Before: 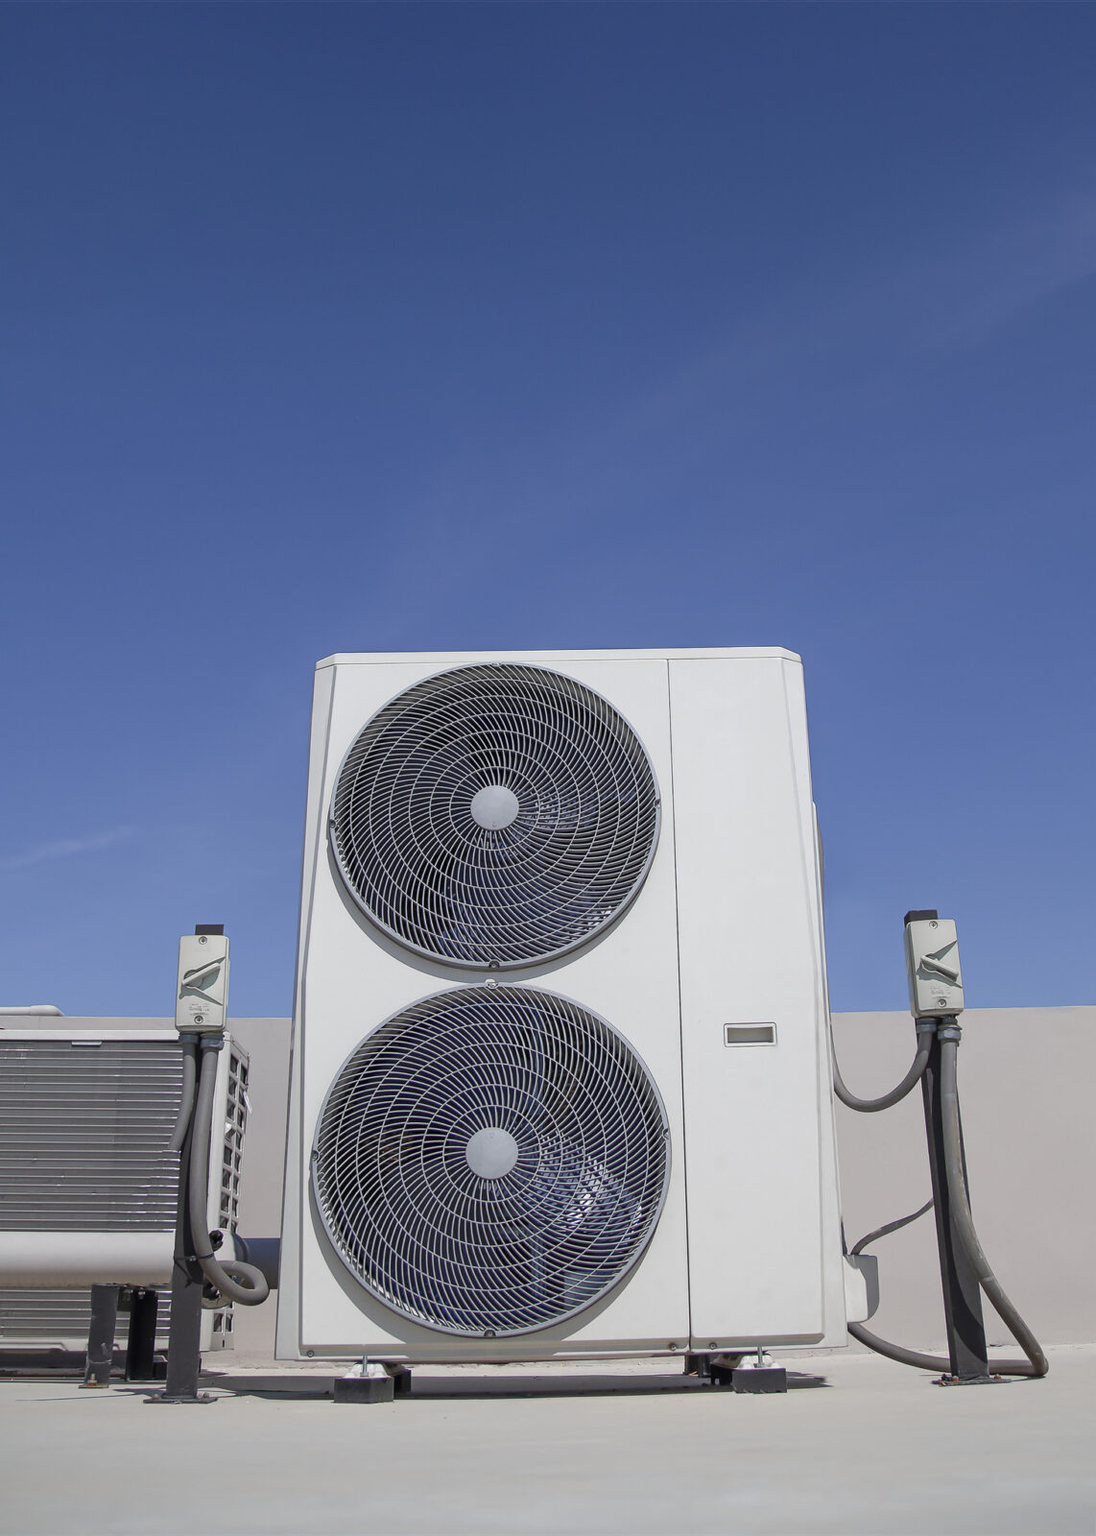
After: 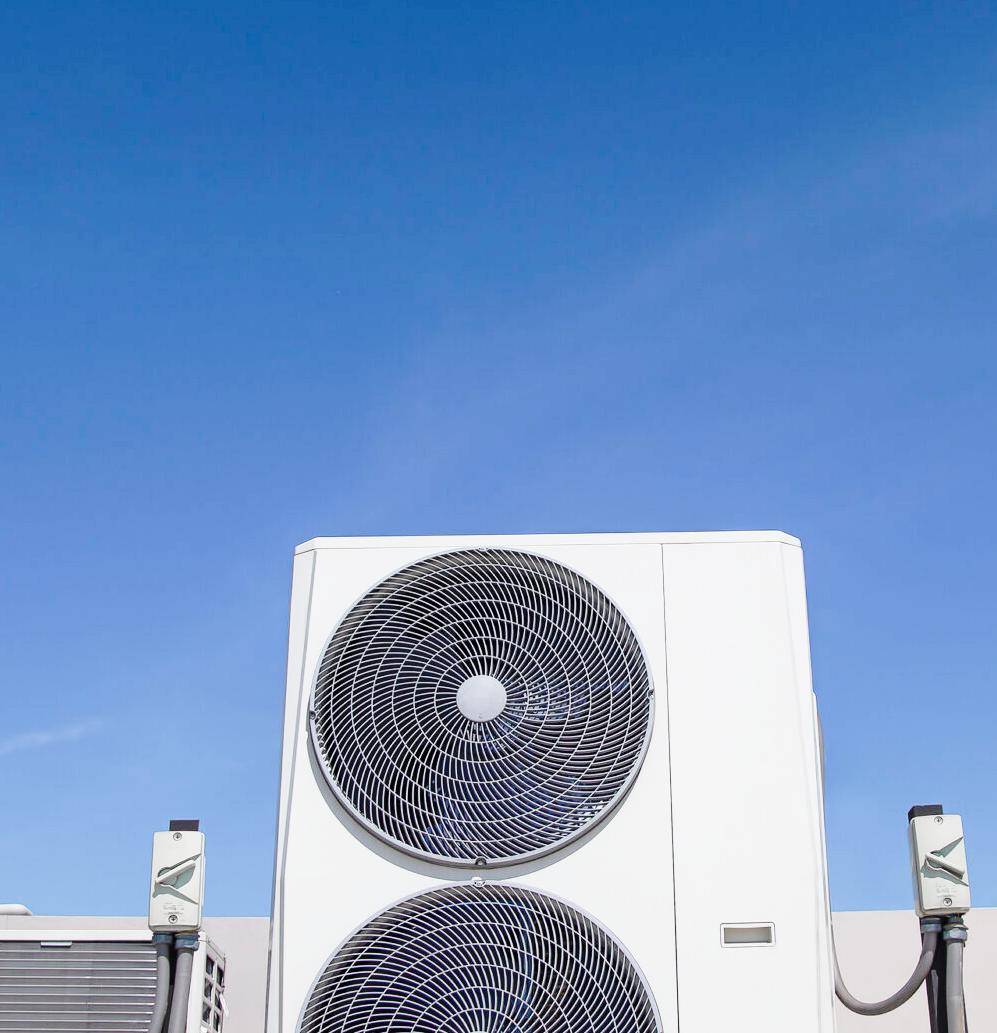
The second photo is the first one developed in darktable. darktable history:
crop: left 3.015%, top 8.969%, right 9.647%, bottom 26.457%
base curve: curves: ch0 [(0, 0) (0.028, 0.03) (0.121, 0.232) (0.46, 0.748) (0.859, 0.968) (1, 1)], preserve colors none
